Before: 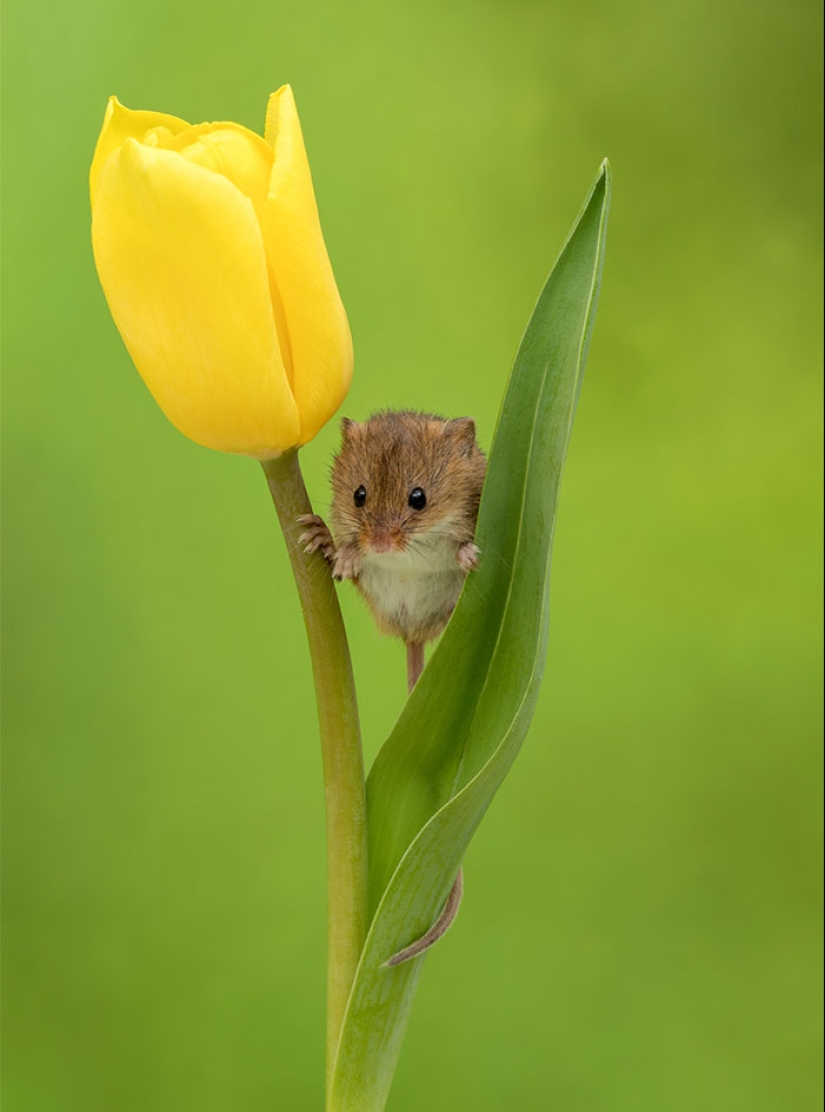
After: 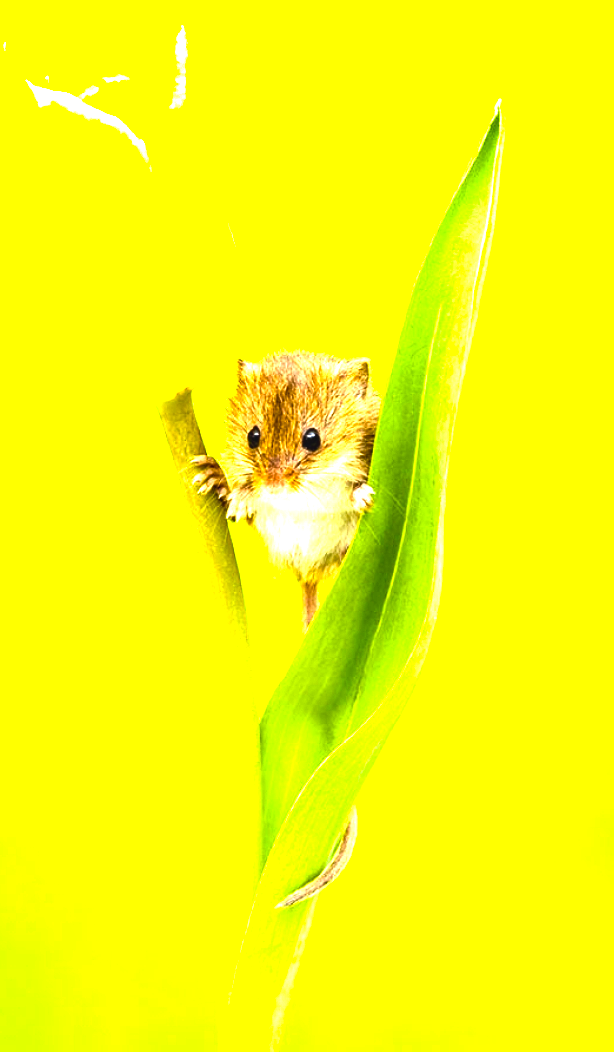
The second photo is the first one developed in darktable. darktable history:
tone equalizer: -8 EV -0.443 EV, -7 EV -0.414 EV, -6 EV -0.309 EV, -5 EV -0.202 EV, -3 EV 0.246 EV, -2 EV 0.318 EV, -1 EV 0.379 EV, +0 EV 0.402 EV
crop and rotate: left 12.929%, top 5.335%, right 12.598%
color balance rgb: shadows lift › chroma 3.032%, shadows lift › hue 281.69°, global offset › luminance 0.5%, global offset › hue 170.07°, perceptual saturation grading › global saturation 20%, perceptual saturation grading › highlights -25.736%, perceptual saturation grading › shadows 50.052%, perceptual brilliance grading › global brilliance 29.764%, perceptual brilliance grading › highlights 49.892%, perceptual brilliance grading › mid-tones 50.857%, perceptual brilliance grading › shadows -22.72%, global vibrance 20%
exposure: exposure 0.209 EV, compensate exposure bias true, compensate highlight preservation false
